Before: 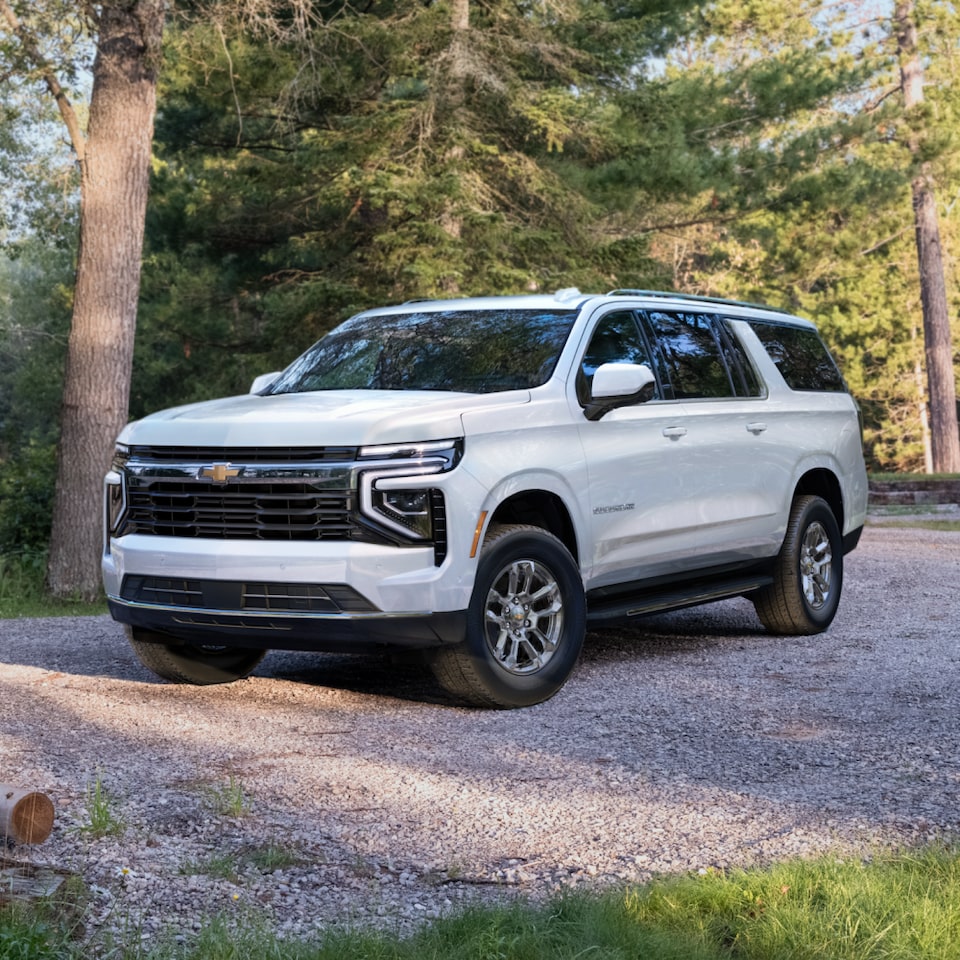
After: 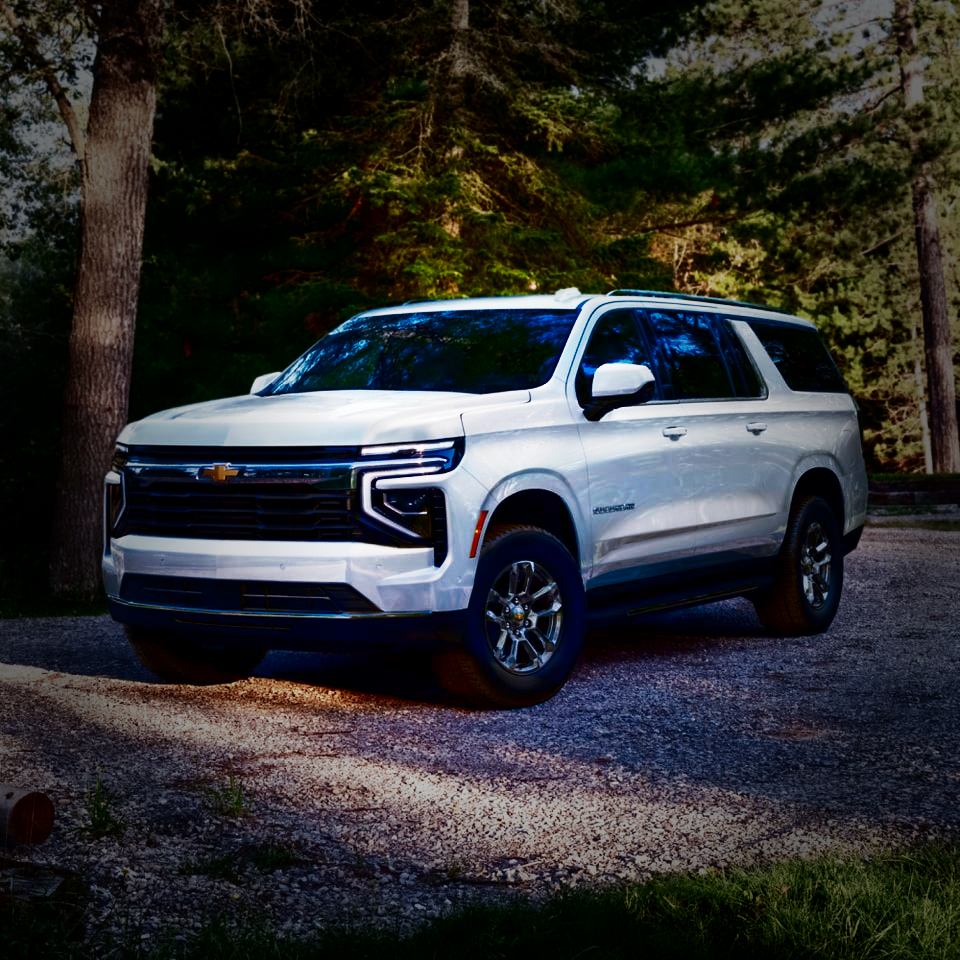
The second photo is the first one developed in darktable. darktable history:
color balance rgb: perceptual saturation grading › global saturation 30.793%, global vibrance -23.581%
vignetting: fall-off start 33.03%, fall-off radius 64.44%, brightness -0.817, width/height ratio 0.963
contrast brightness saturation: brightness -0.982, saturation 0.988
base curve: curves: ch0 [(0, 0) (0.557, 0.834) (1, 1)], exposure shift 0.01, preserve colors none
